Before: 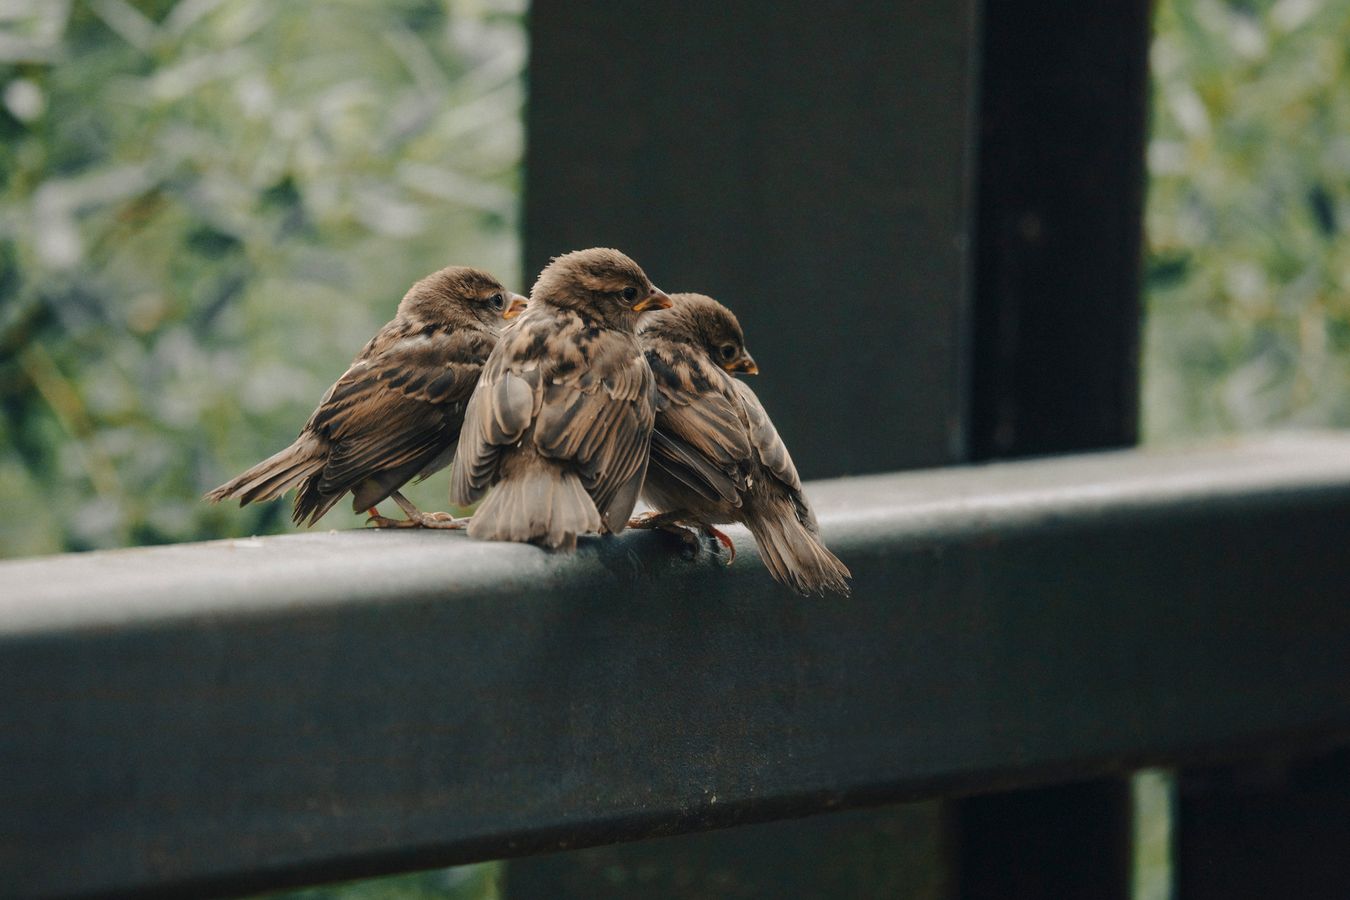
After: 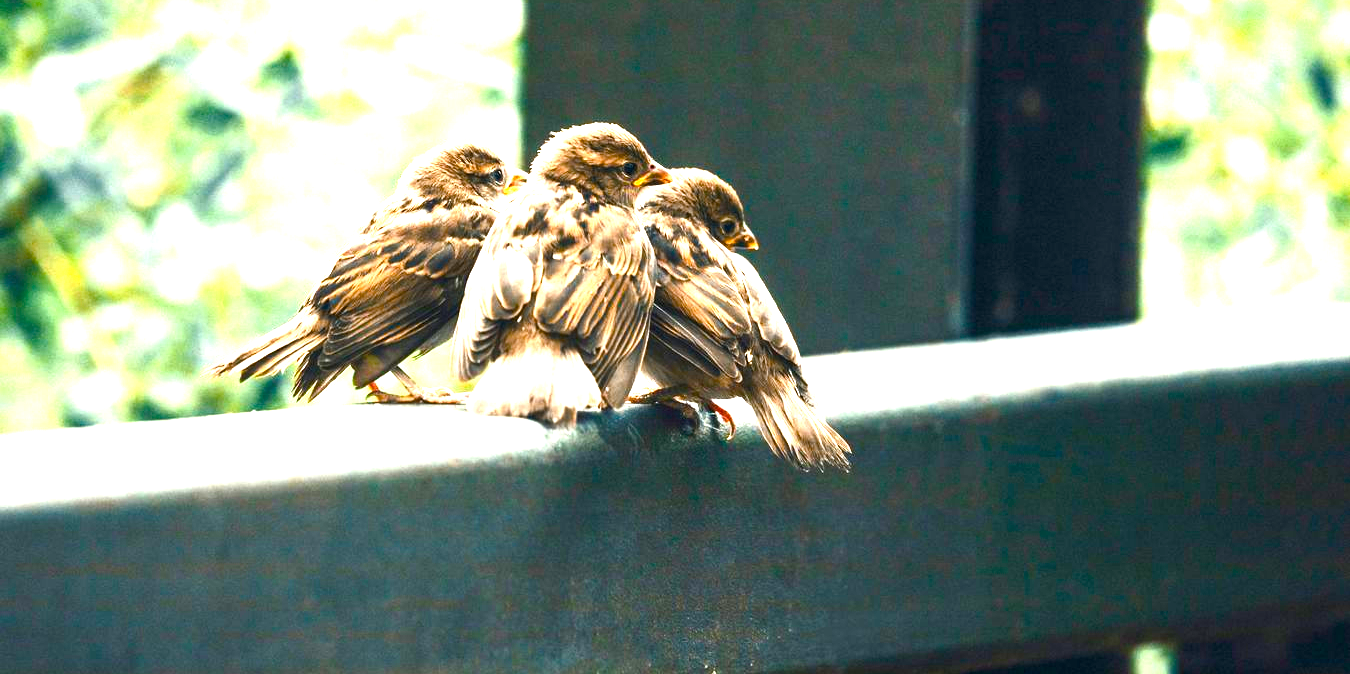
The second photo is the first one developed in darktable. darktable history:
crop: top 13.892%, bottom 11.146%
exposure: exposure 1.993 EV, compensate highlight preservation false
color balance rgb: global offset › luminance -0.513%, perceptual saturation grading › global saturation 40.855%, perceptual saturation grading › highlights -24.946%, perceptual saturation grading › mid-tones 35.256%, perceptual saturation grading › shadows 36.099%, perceptual brilliance grading › global brilliance 14.534%, perceptual brilliance grading › shadows -34.695%, global vibrance 20%
